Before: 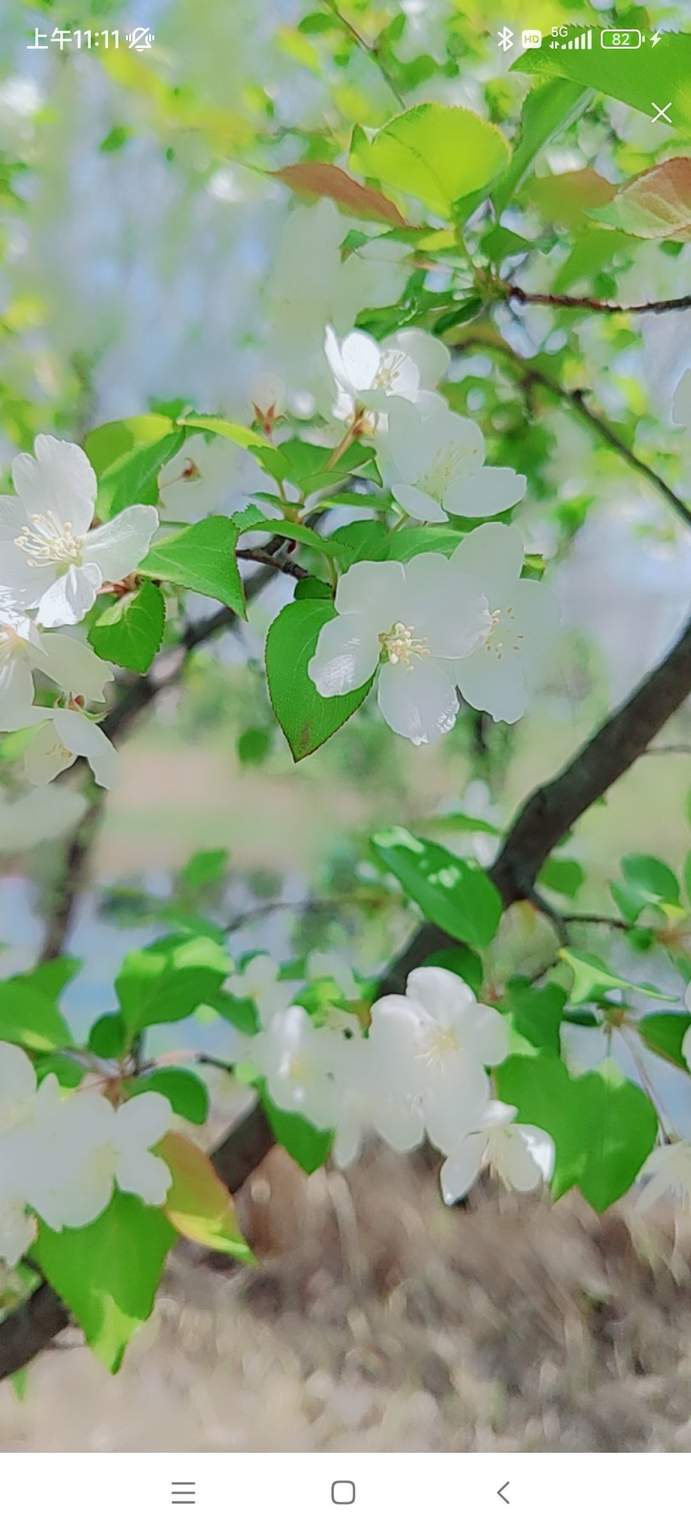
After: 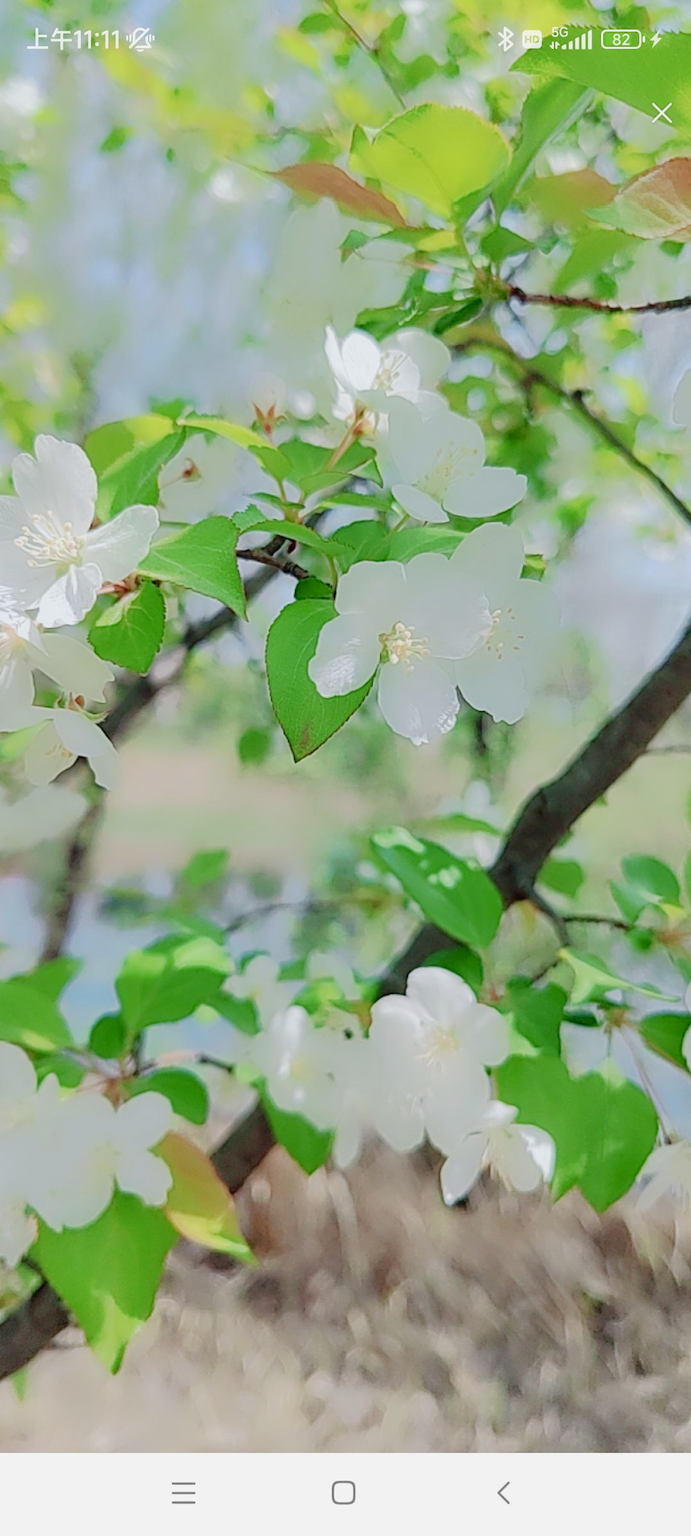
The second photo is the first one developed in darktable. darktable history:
tone curve: curves: ch0 [(0, 0) (0.07, 0.052) (0.23, 0.254) (0.486, 0.53) (0.822, 0.825) (0.994, 0.955)]; ch1 [(0, 0) (0.226, 0.261) (0.379, 0.442) (0.469, 0.472) (0.495, 0.495) (0.514, 0.504) (0.561, 0.568) (0.59, 0.612) (1, 1)]; ch2 [(0, 0) (0.269, 0.299) (0.459, 0.441) (0.498, 0.499) (0.523, 0.52) (0.551, 0.576) (0.629, 0.643) (0.659, 0.681) (0.718, 0.764) (1, 1)], preserve colors none
